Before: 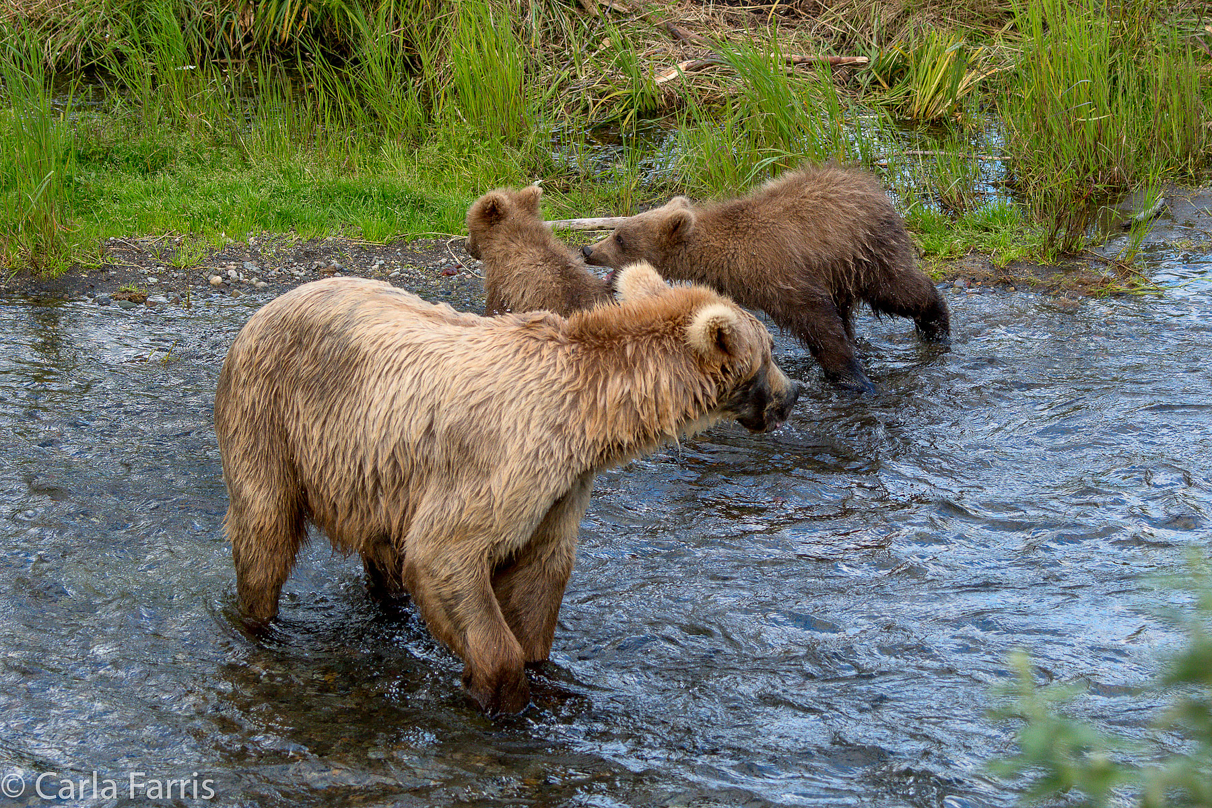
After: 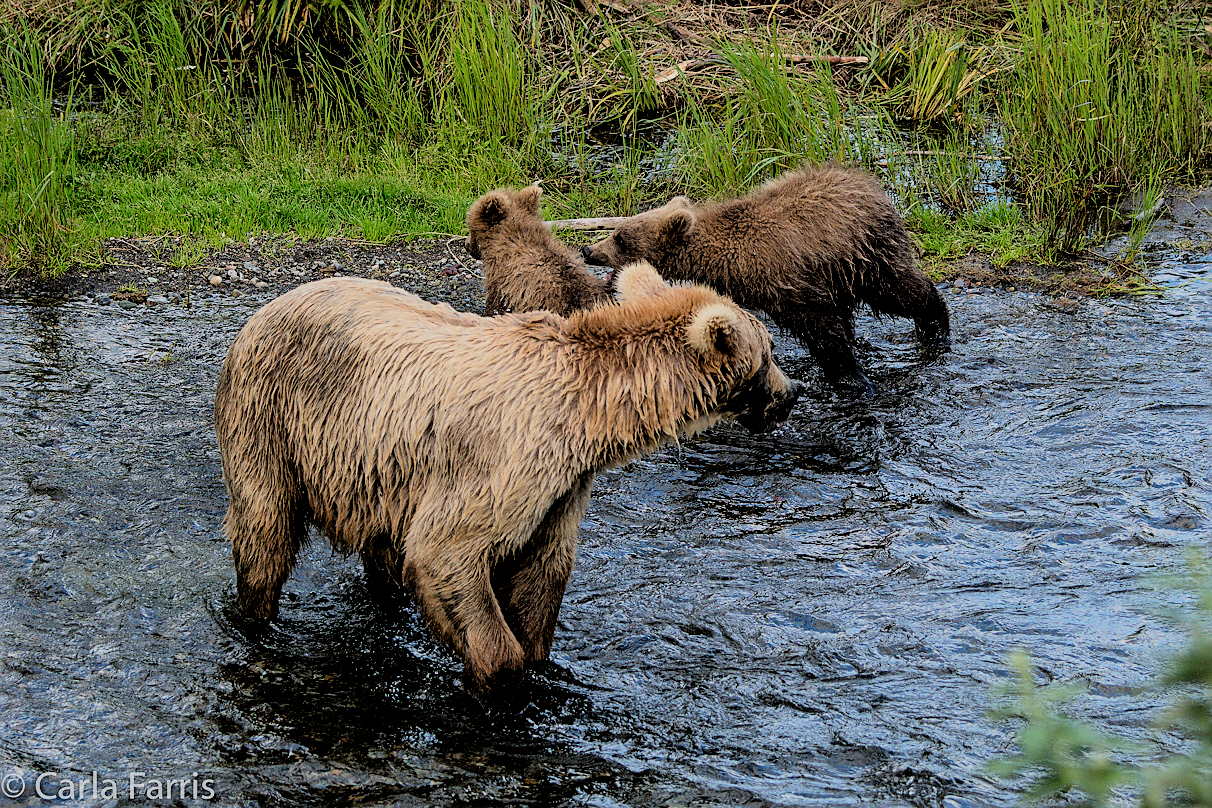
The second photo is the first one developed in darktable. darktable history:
filmic rgb: black relative exposure -2.74 EV, white relative exposure 4.56 EV, hardness 1.73, contrast 1.247, color science v6 (2022)
sharpen: on, module defaults
